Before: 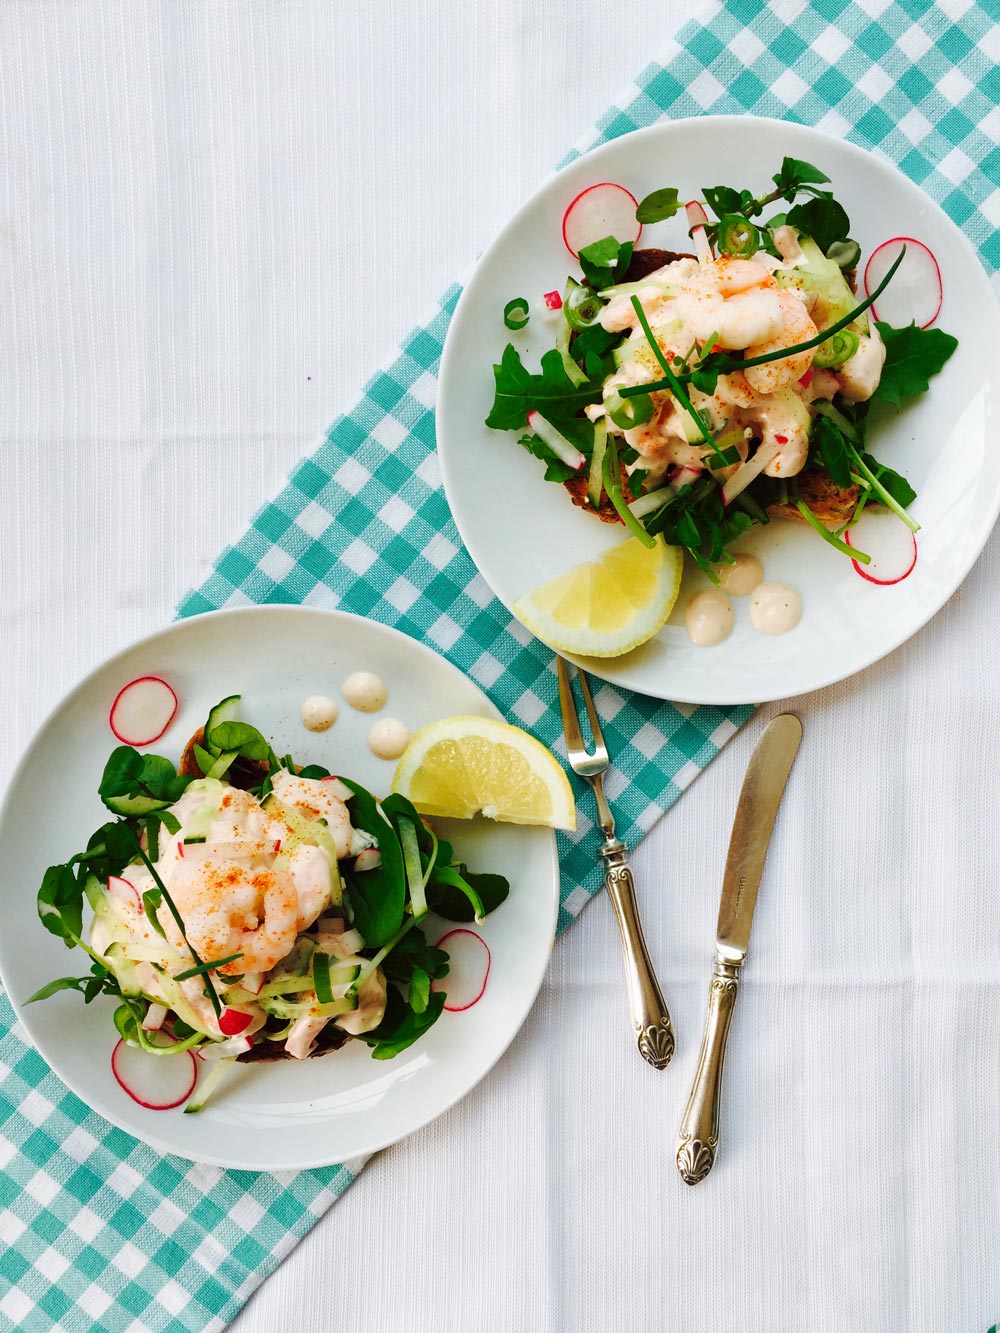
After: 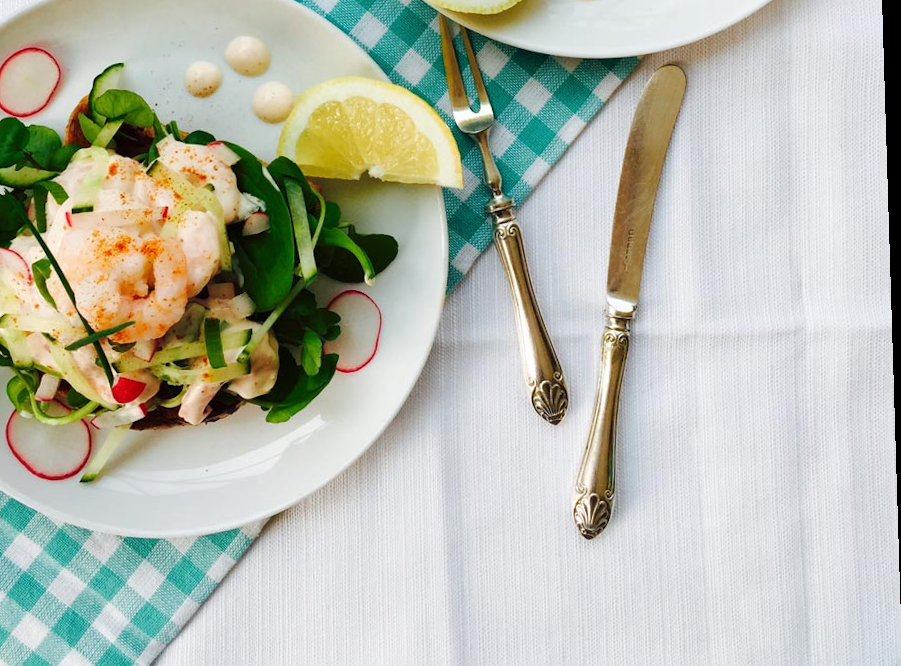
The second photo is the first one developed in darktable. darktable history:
crop and rotate: left 13.306%, top 48.129%, bottom 2.928%
rotate and perspective: rotation -1.75°, automatic cropping off
